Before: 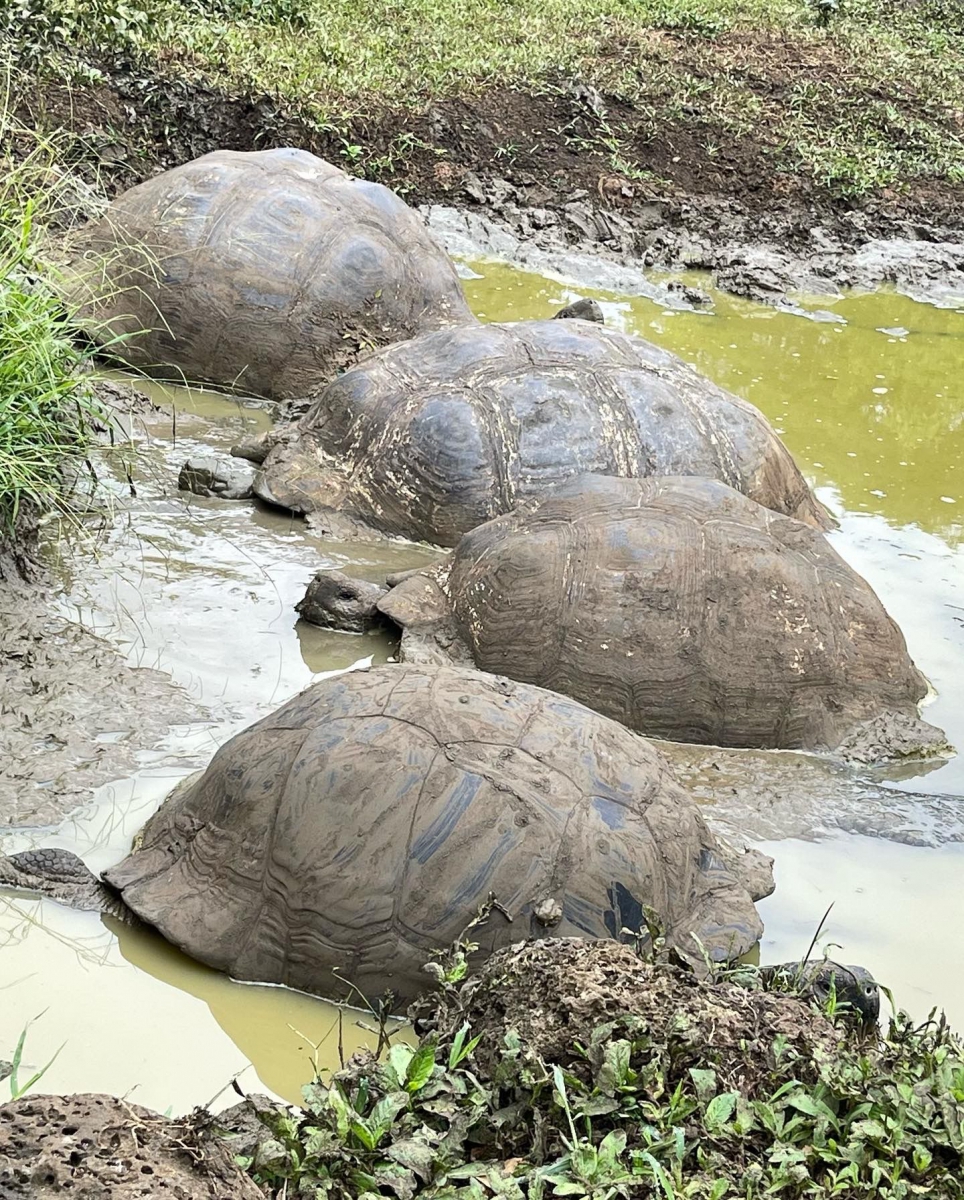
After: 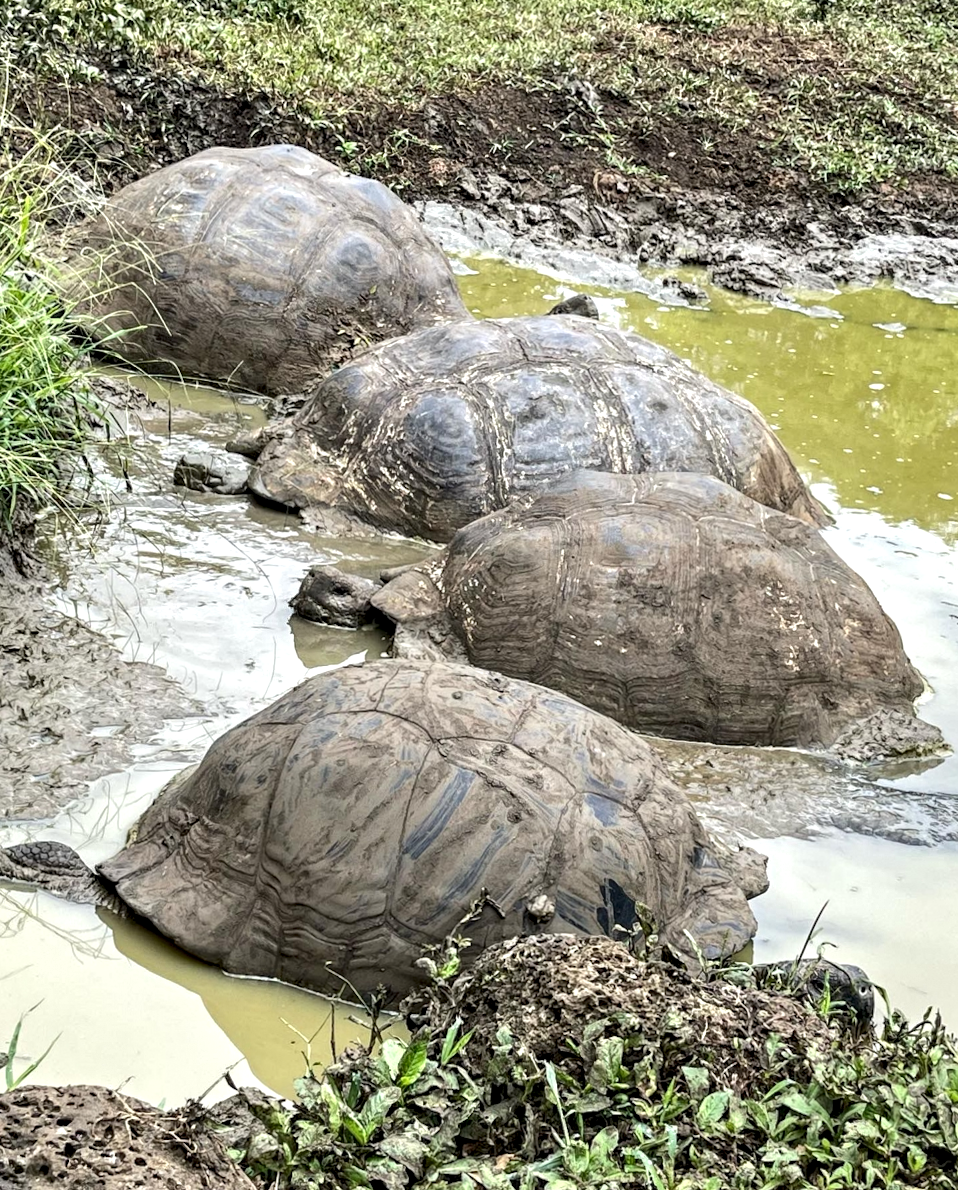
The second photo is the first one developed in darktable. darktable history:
contrast equalizer: y [[0.5, 0.5, 0.544, 0.569, 0.5, 0.5], [0.5 ×6], [0.5 ×6], [0 ×6], [0 ×6]]
rotate and perspective: rotation 0.192°, lens shift (horizontal) -0.015, crop left 0.005, crop right 0.996, crop top 0.006, crop bottom 0.99
local contrast: detail 142%
